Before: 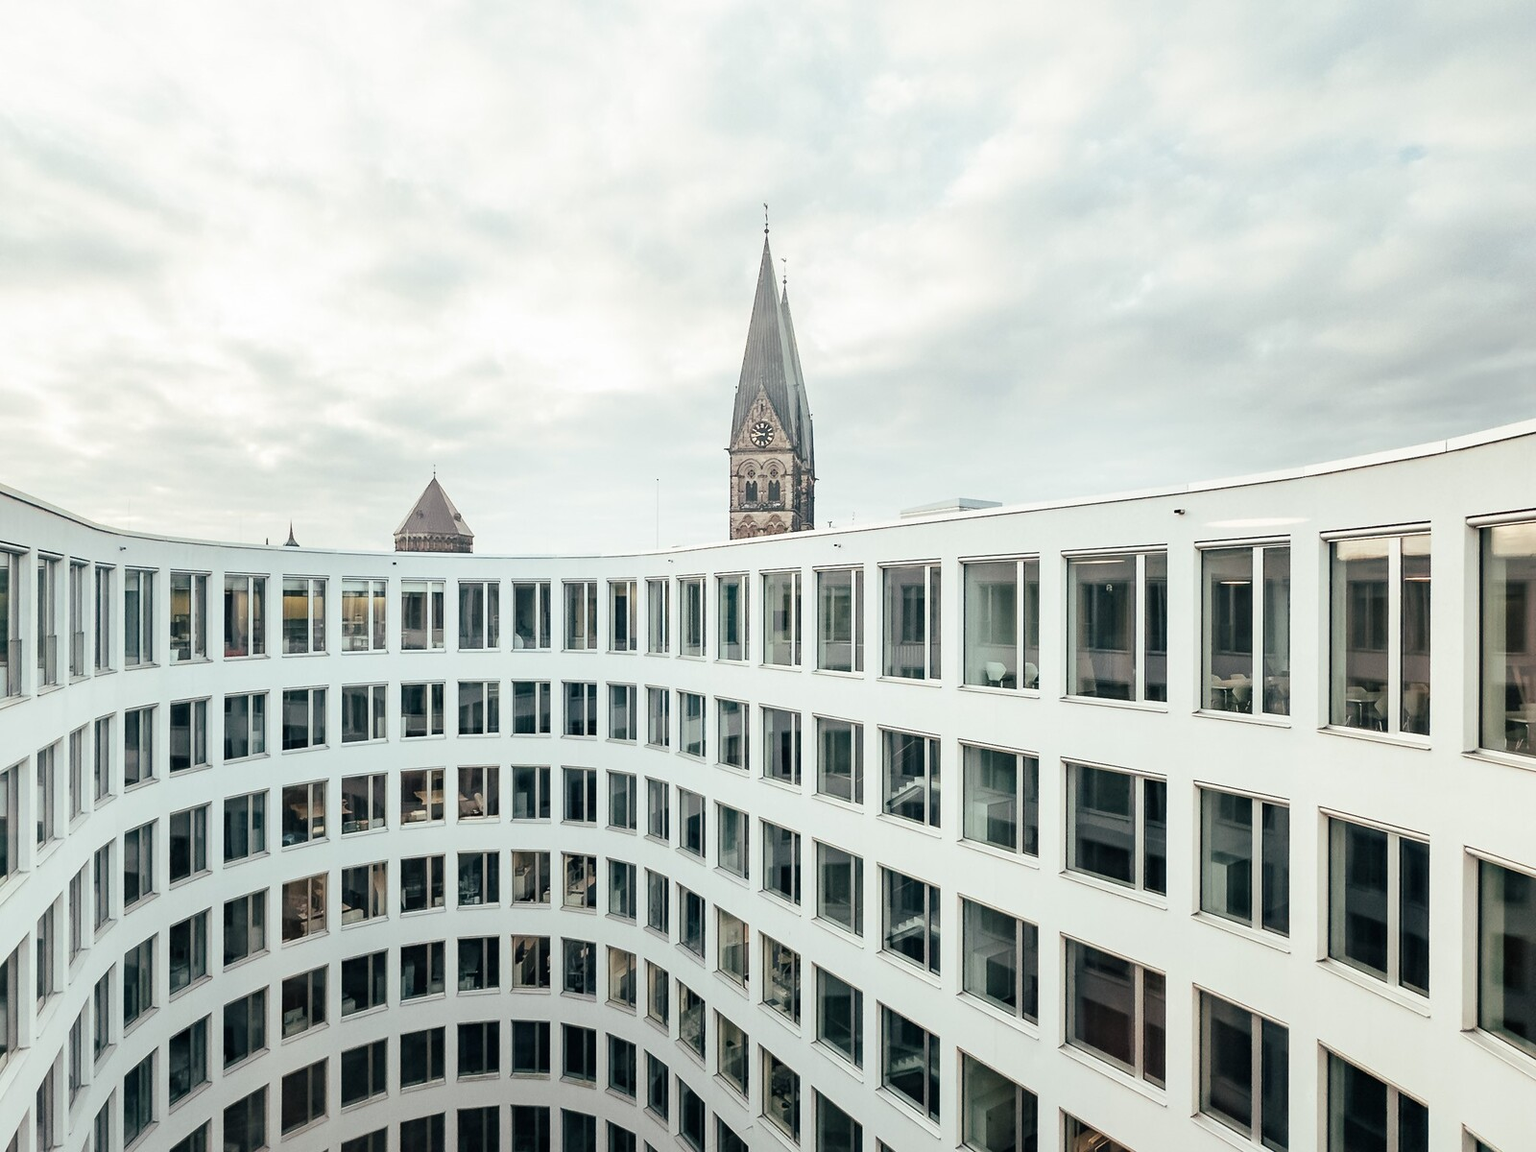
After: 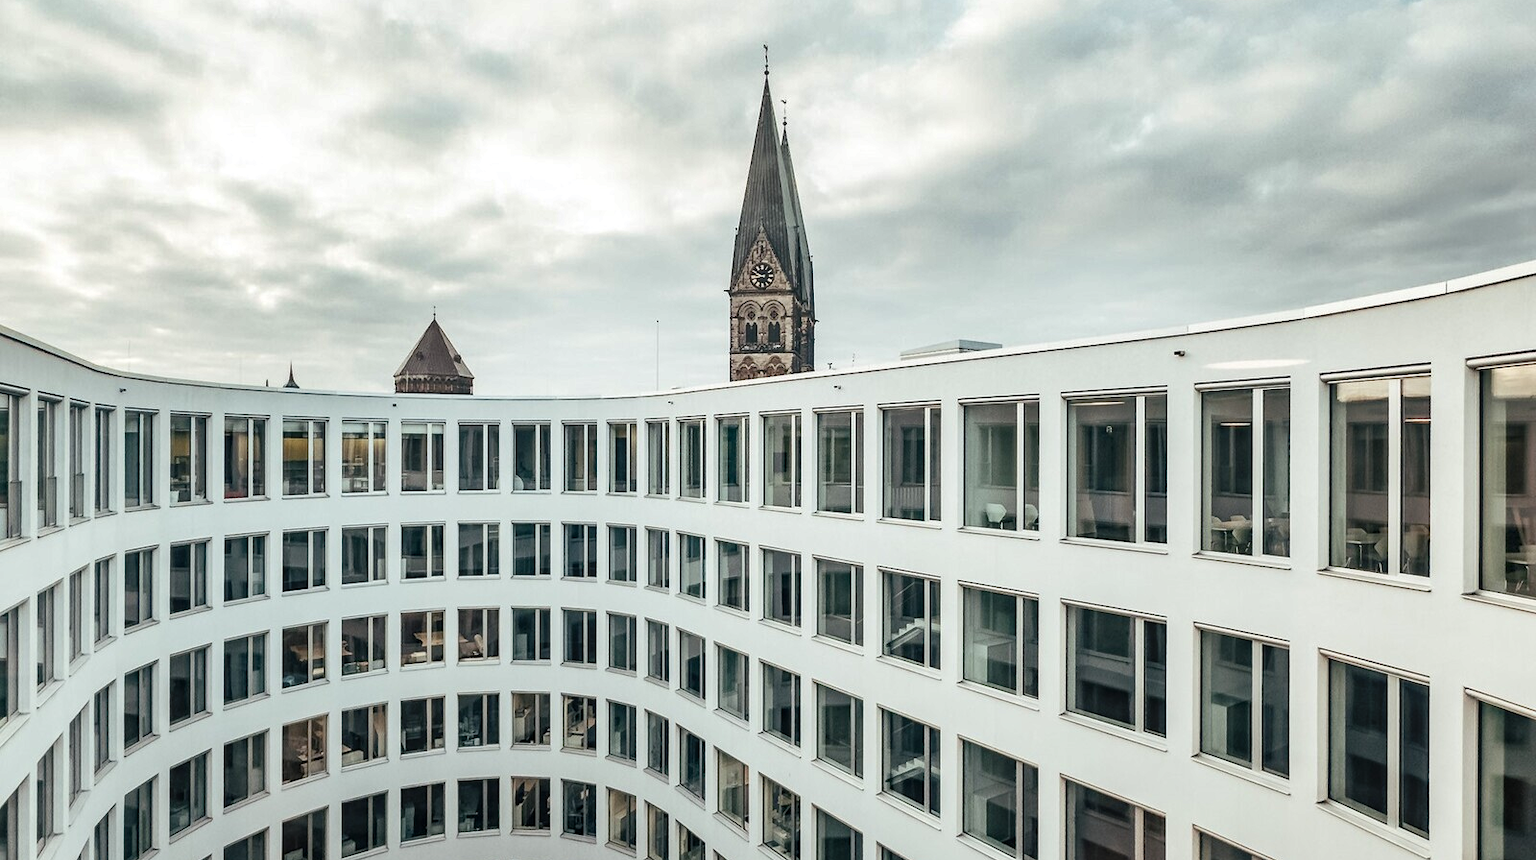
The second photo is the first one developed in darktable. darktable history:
shadows and highlights: shadows 61.07, highlights color adjustment 72.82%, soften with gaussian
crop: top 13.762%, bottom 11.494%
local contrast: on, module defaults
color correction: highlights a* 0.042, highlights b* -0.51
